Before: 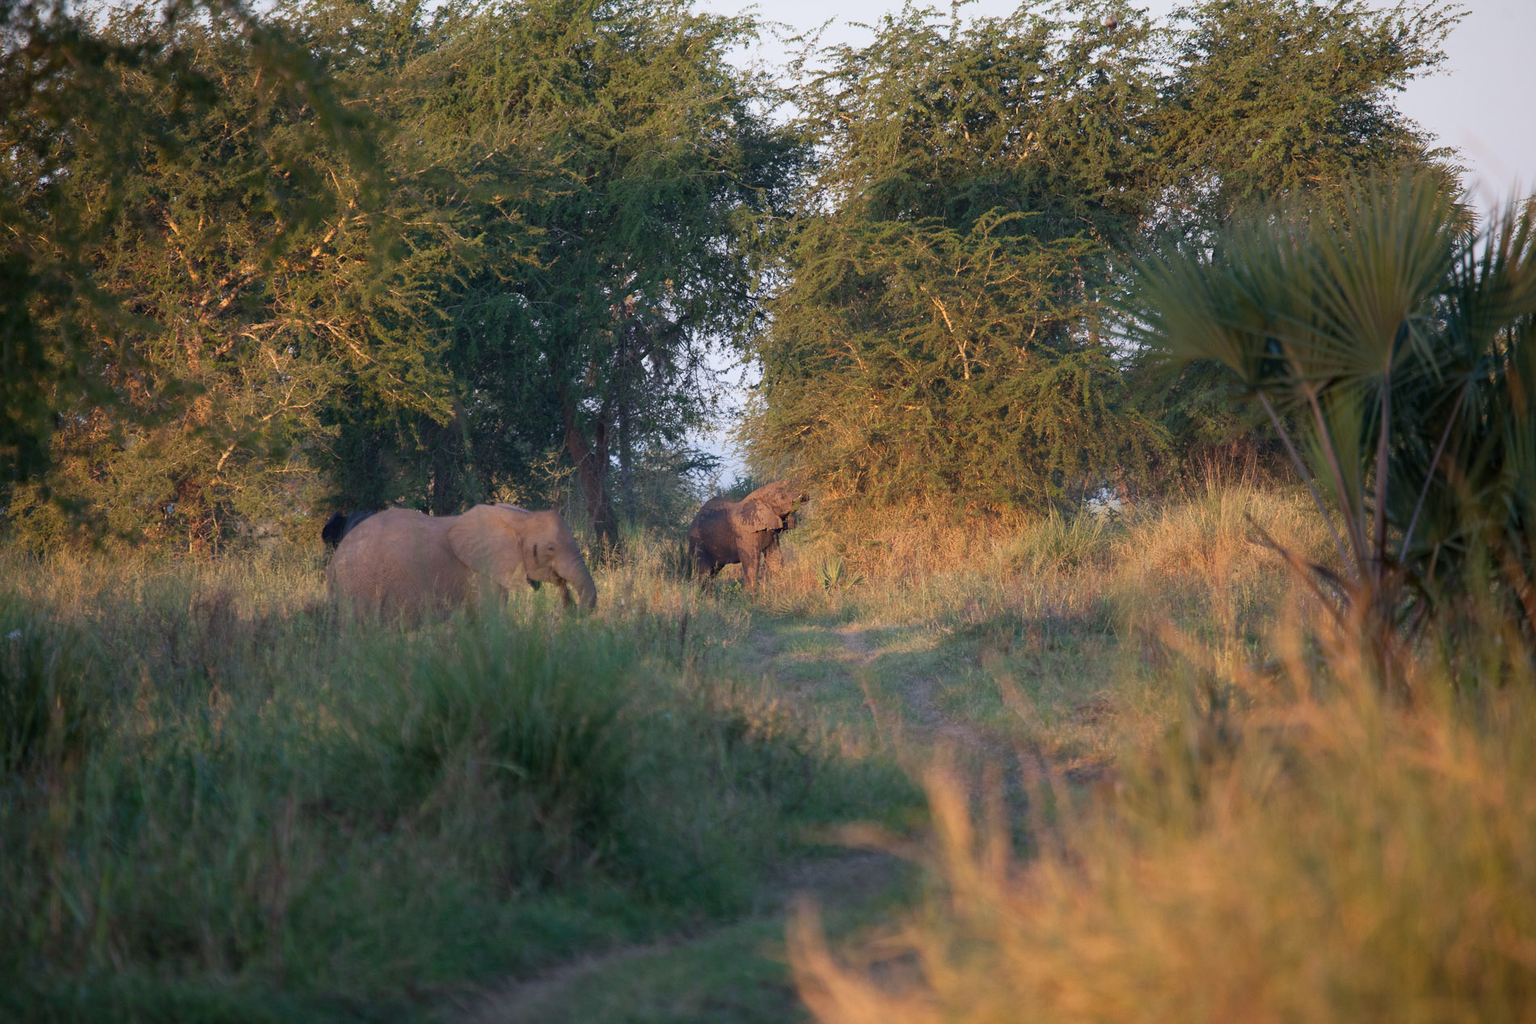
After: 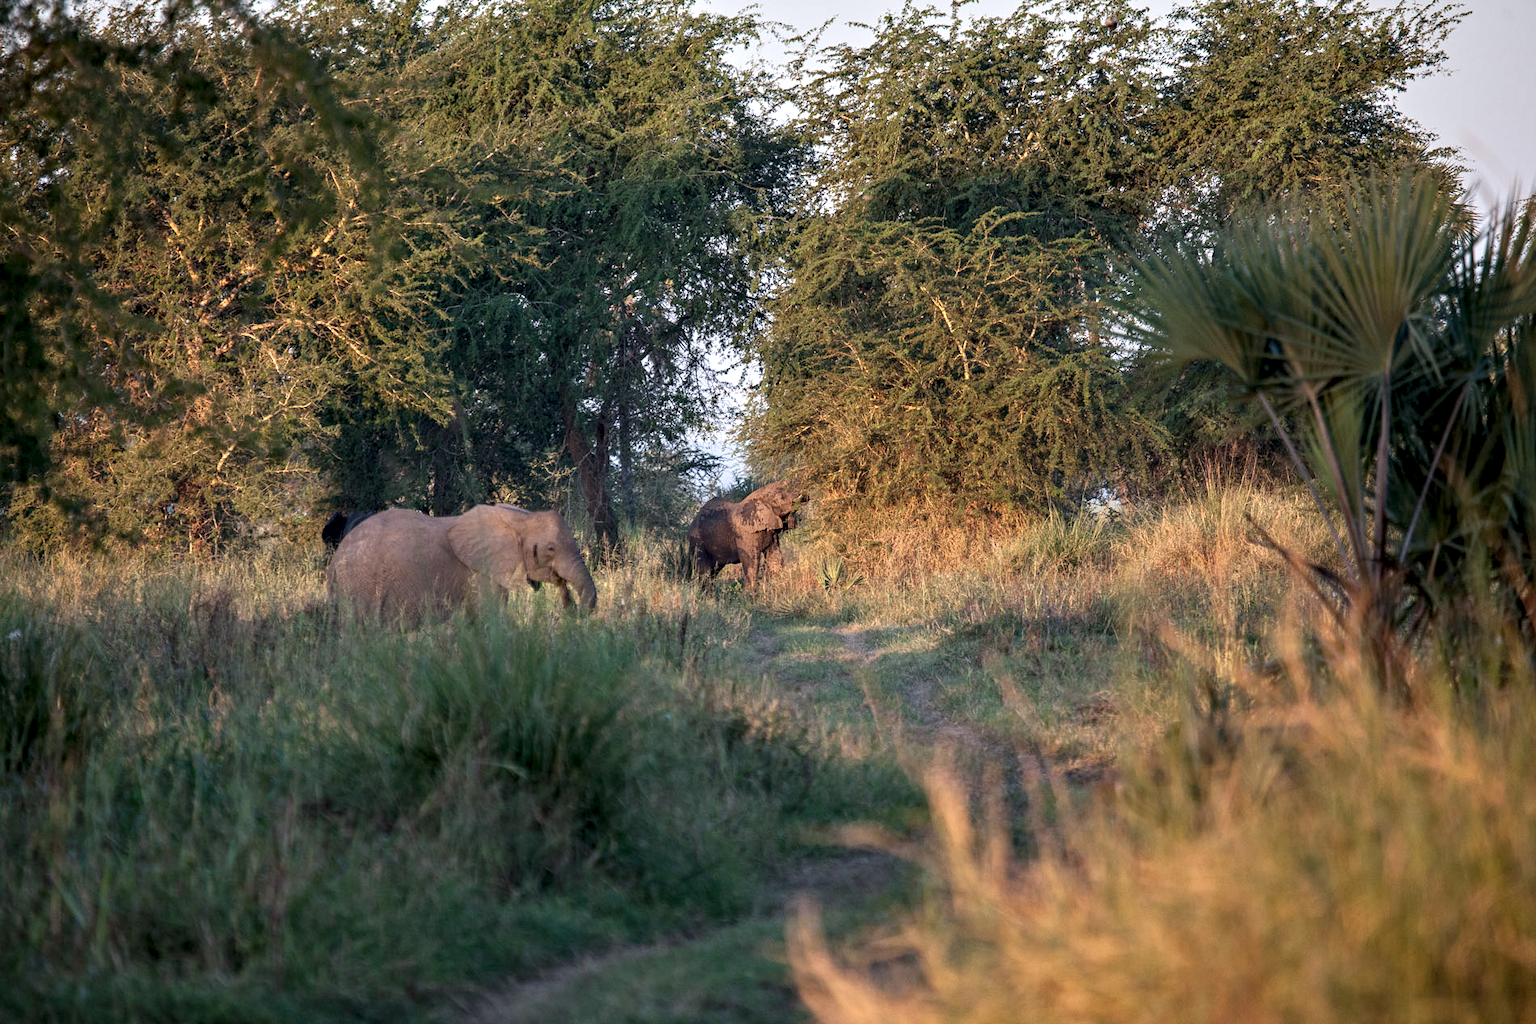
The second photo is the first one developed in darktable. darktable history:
contrast equalizer: octaves 7, y [[0.51, 0.537, 0.559, 0.574, 0.599, 0.618], [0.5 ×6], [0.5 ×6], [0 ×6], [0 ×6]]
local contrast: detail 130%
